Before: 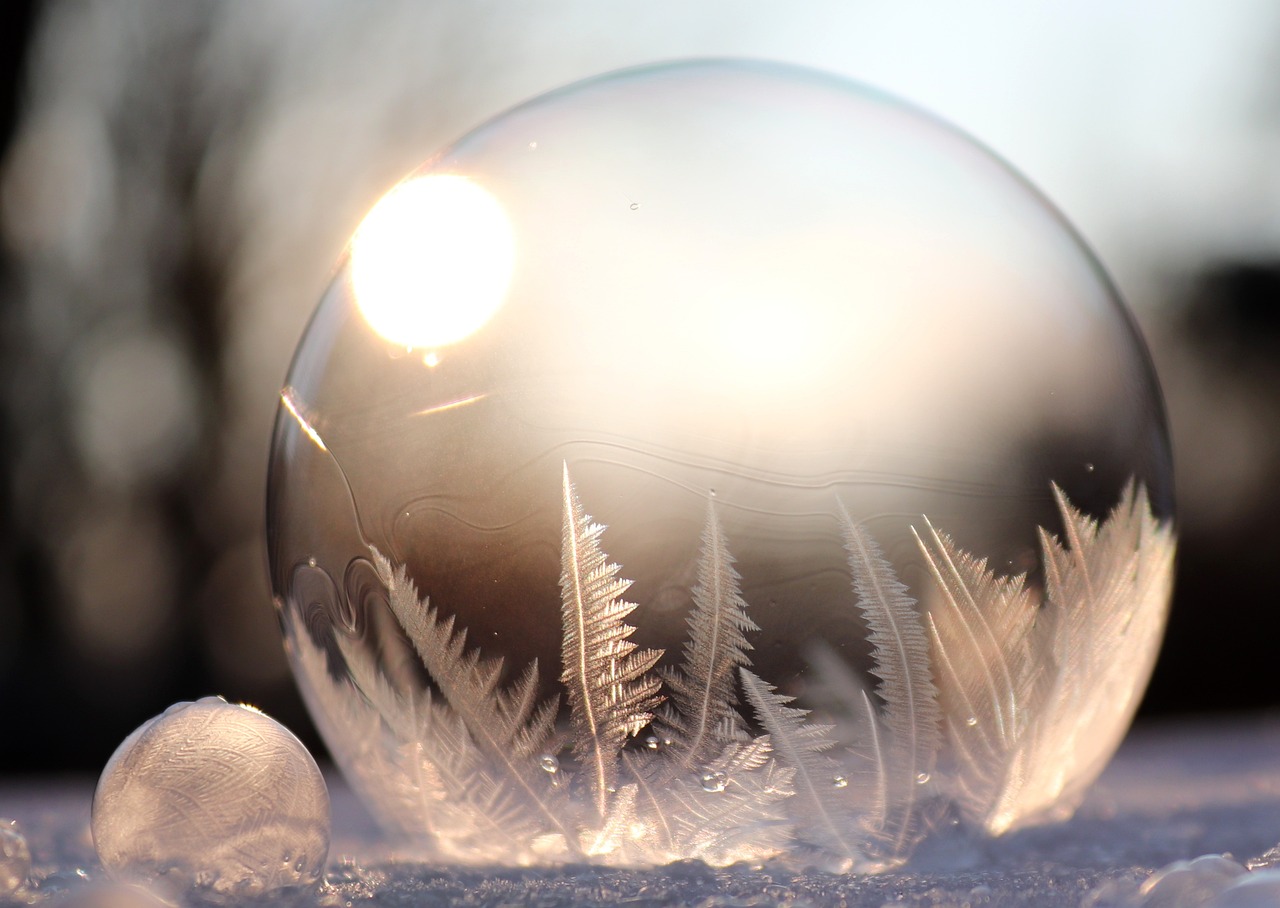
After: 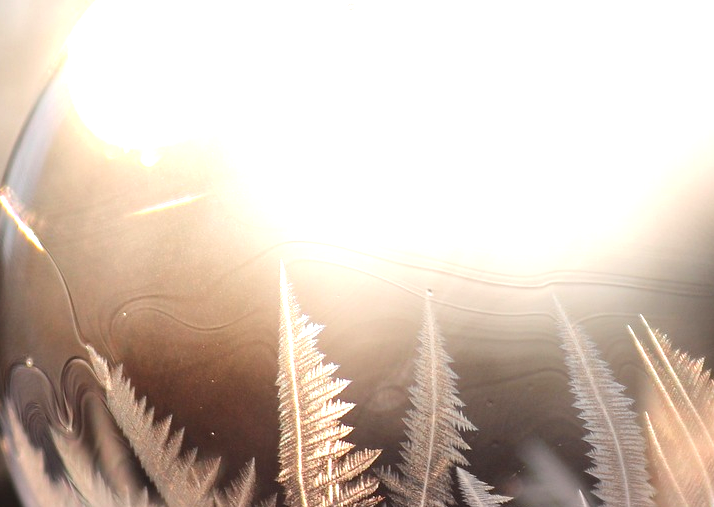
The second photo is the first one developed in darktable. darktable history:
color balance rgb: on, module defaults
white balance: emerald 1
exposure: exposure 0.74 EV, compensate highlight preservation false
crop and rotate: left 22.13%, top 22.054%, right 22.026%, bottom 22.102%
